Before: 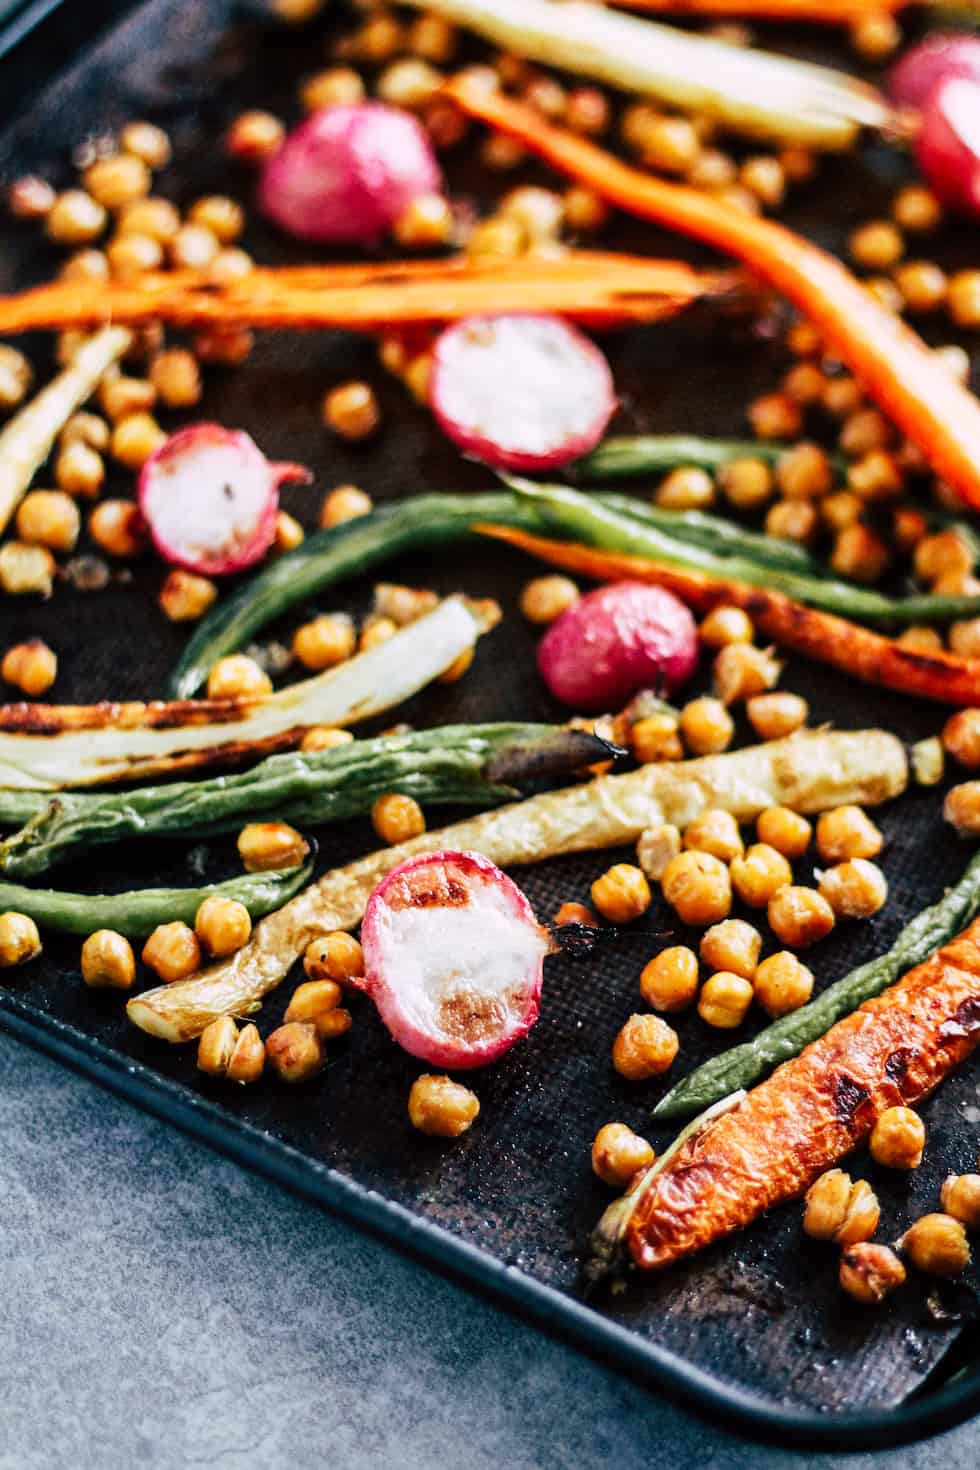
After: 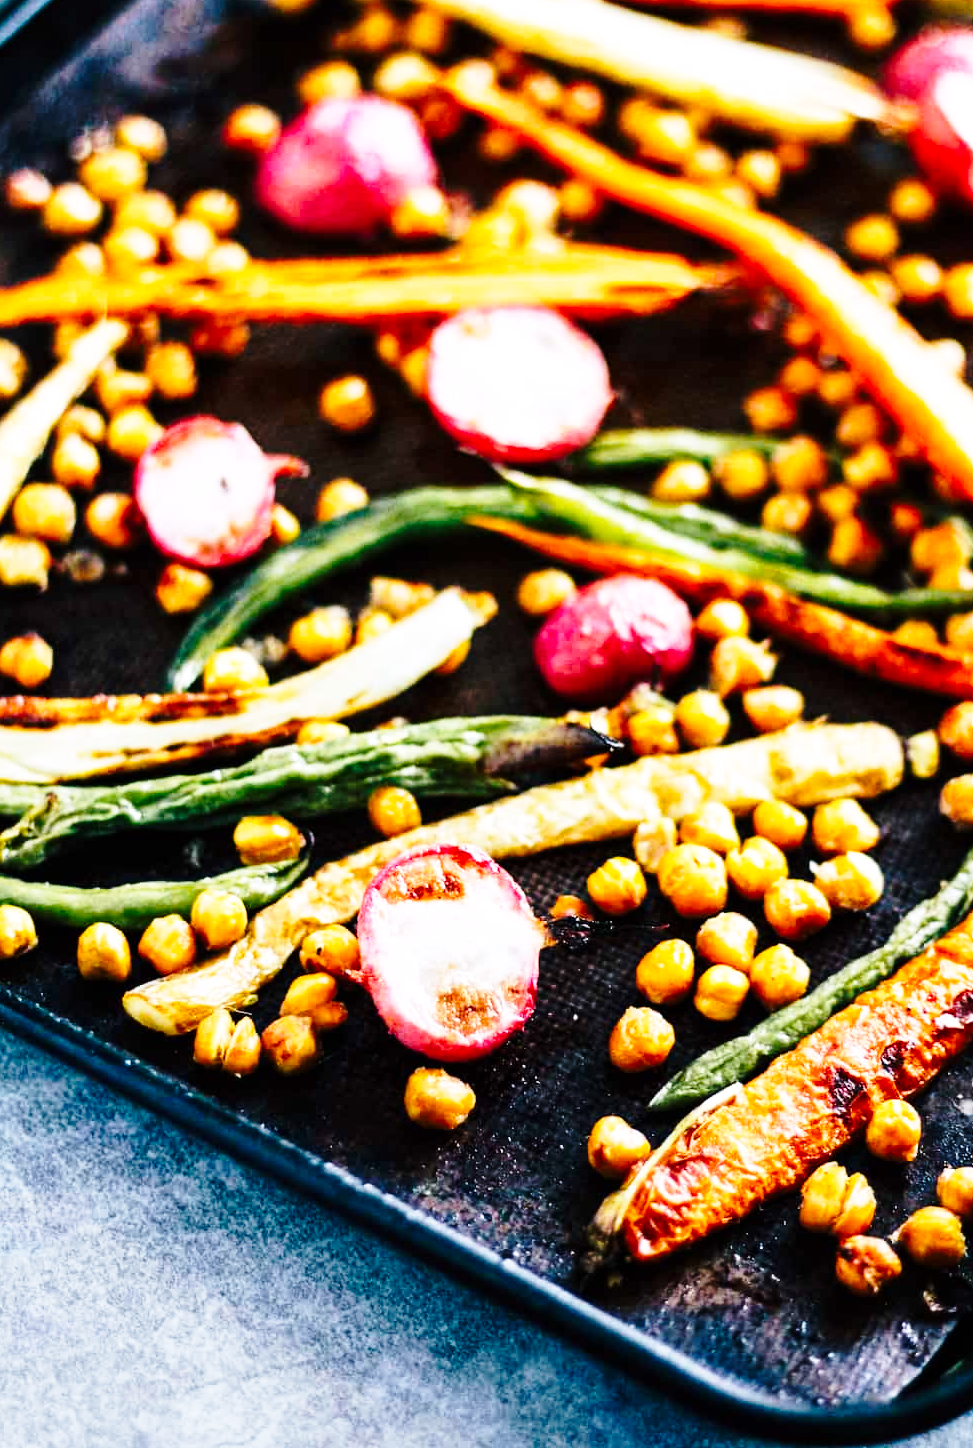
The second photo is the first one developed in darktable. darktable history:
crop: left 0.462%, top 0.54%, right 0.178%, bottom 0.919%
base curve: curves: ch0 [(0, 0) (0.028, 0.03) (0.121, 0.232) (0.46, 0.748) (0.859, 0.968) (1, 1)], preserve colors none
color balance rgb: highlights gain › chroma 0.275%, highlights gain › hue 330.51°, linear chroma grading › global chroma 8.991%, perceptual saturation grading › global saturation 0.888%, global vibrance 24.993%, contrast 10.015%
